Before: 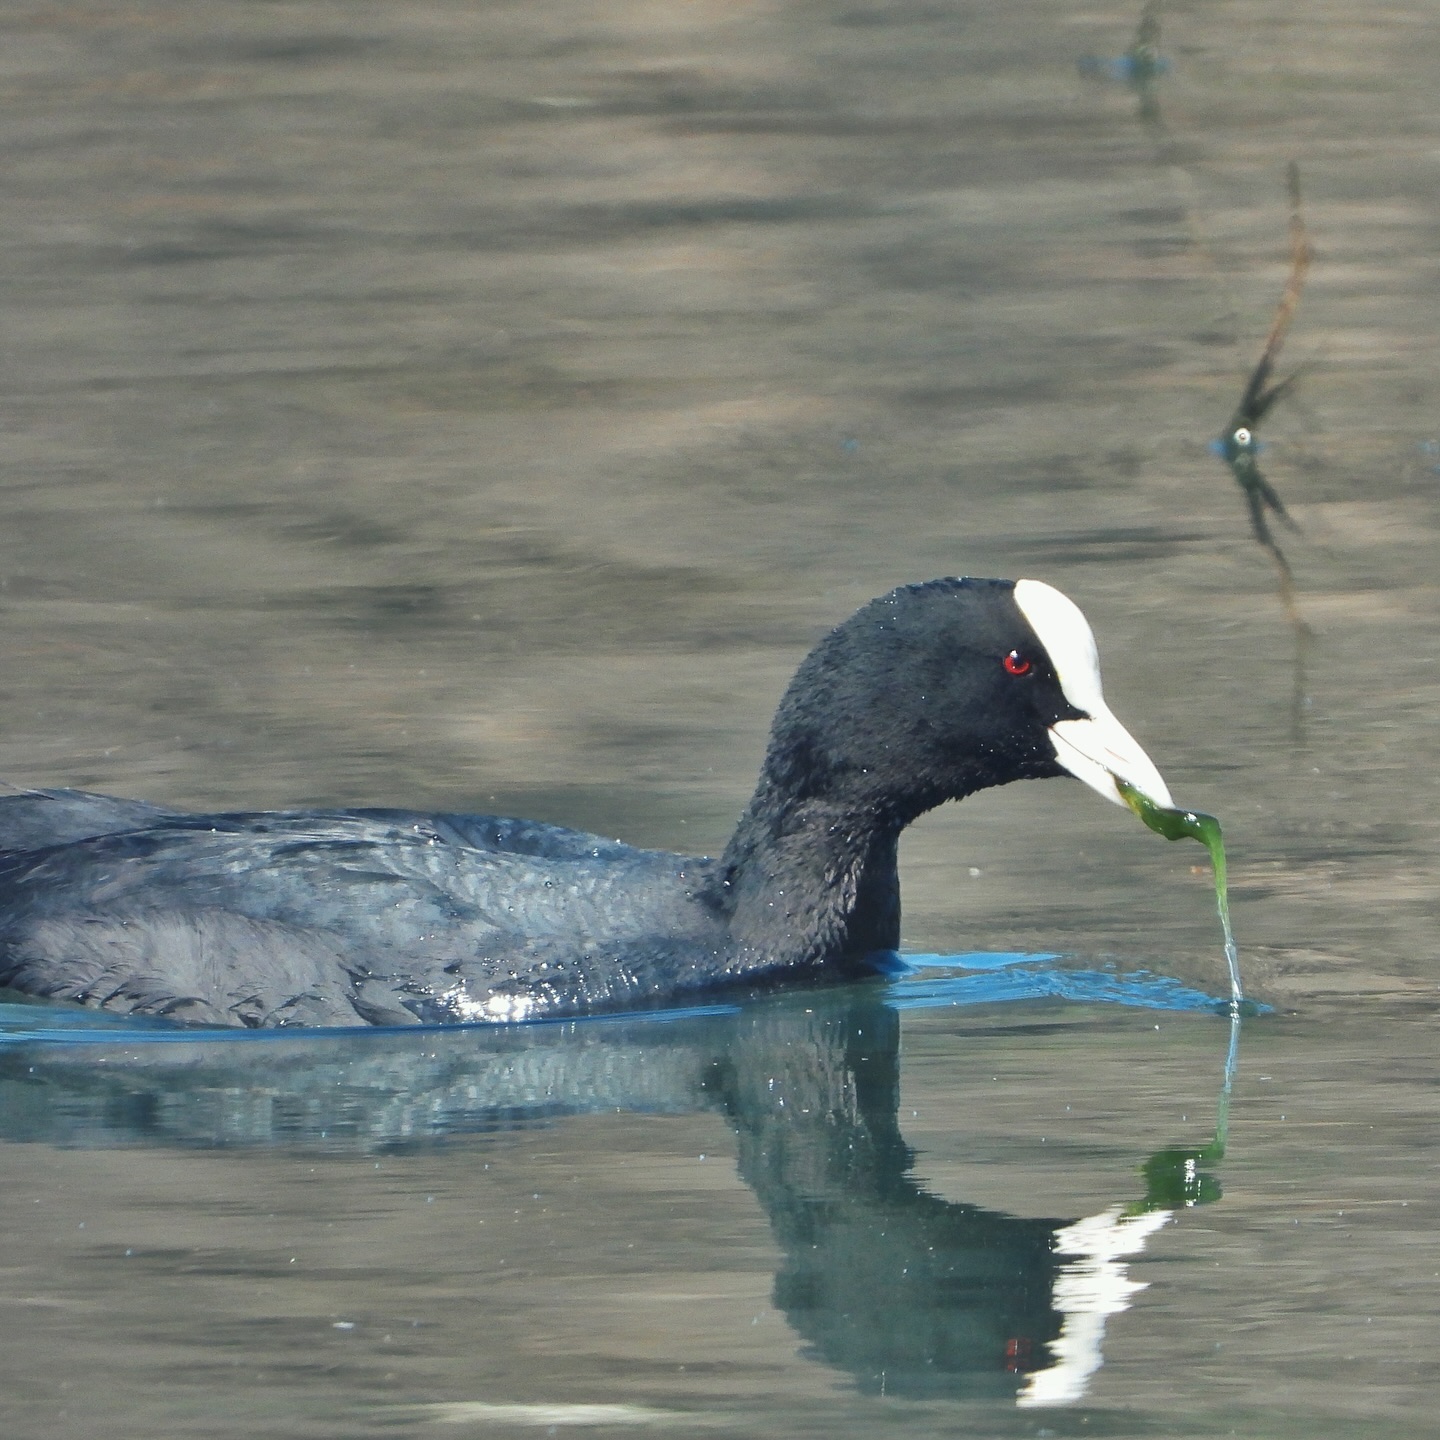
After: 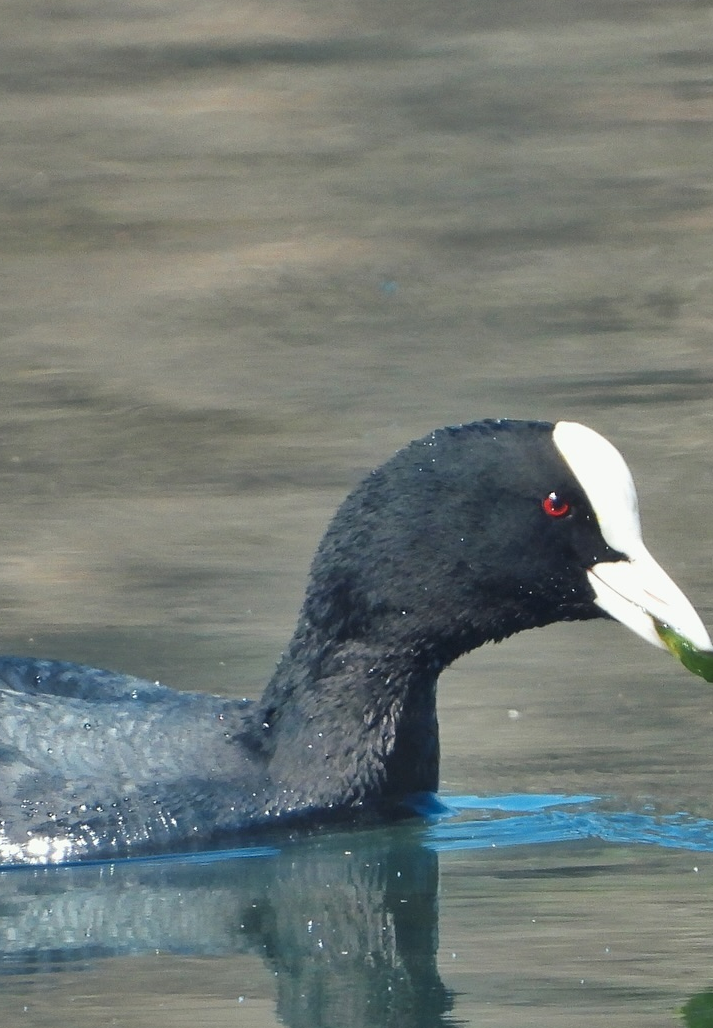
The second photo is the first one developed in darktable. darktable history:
crop: left 32.075%, top 10.976%, right 18.355%, bottom 17.596%
color zones: curves: ch0 [(0, 0.5) (0.143, 0.5) (0.286, 0.5) (0.429, 0.5) (0.571, 0.5) (0.714, 0.476) (0.857, 0.5) (1, 0.5)]; ch2 [(0, 0.5) (0.143, 0.5) (0.286, 0.5) (0.429, 0.5) (0.571, 0.5) (0.714, 0.487) (0.857, 0.5) (1, 0.5)]
